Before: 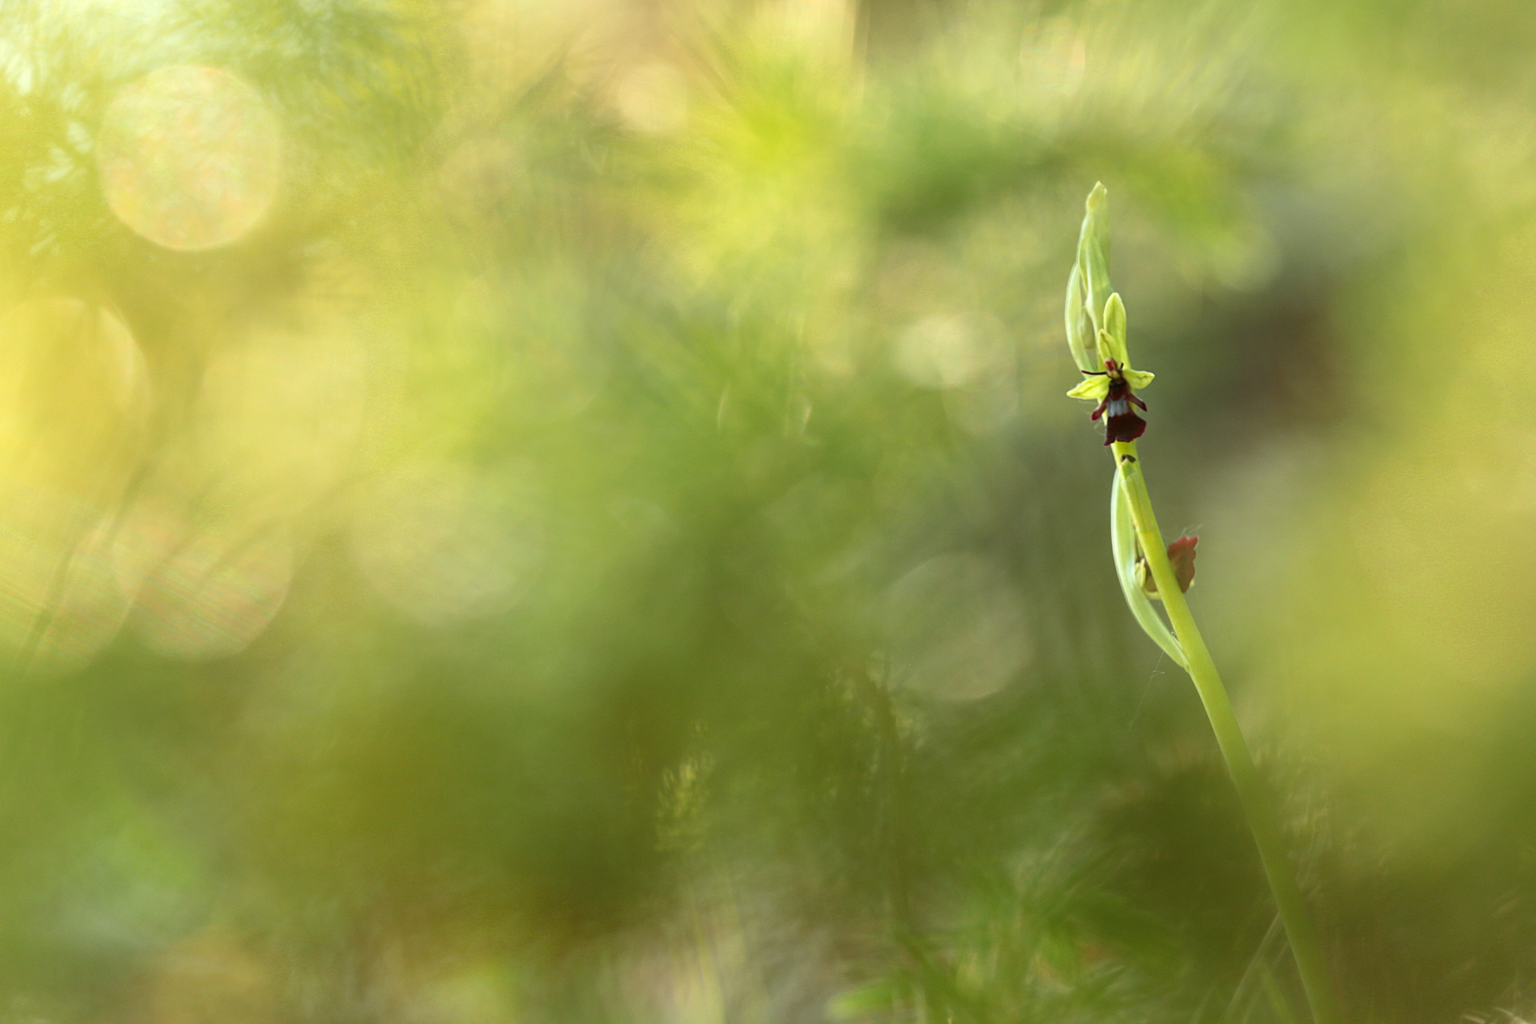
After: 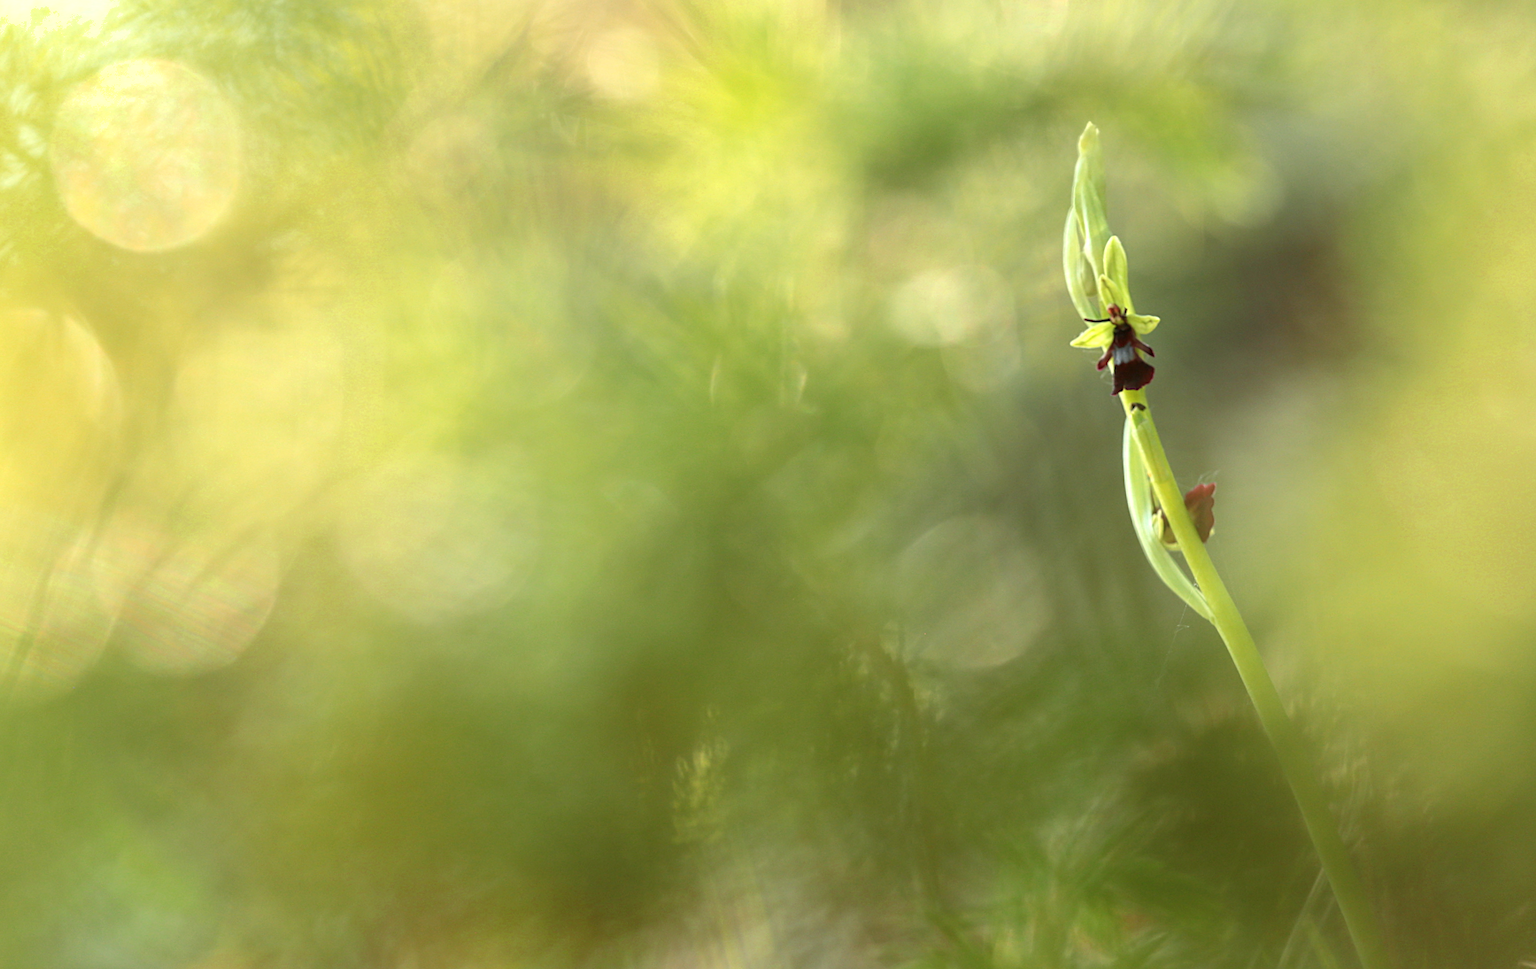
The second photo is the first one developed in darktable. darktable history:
rotate and perspective: rotation -3.52°, crop left 0.036, crop right 0.964, crop top 0.081, crop bottom 0.919
shadows and highlights: radius 44.78, white point adjustment 6.64, compress 79.65%, highlights color adjustment 78.42%, soften with gaussian
